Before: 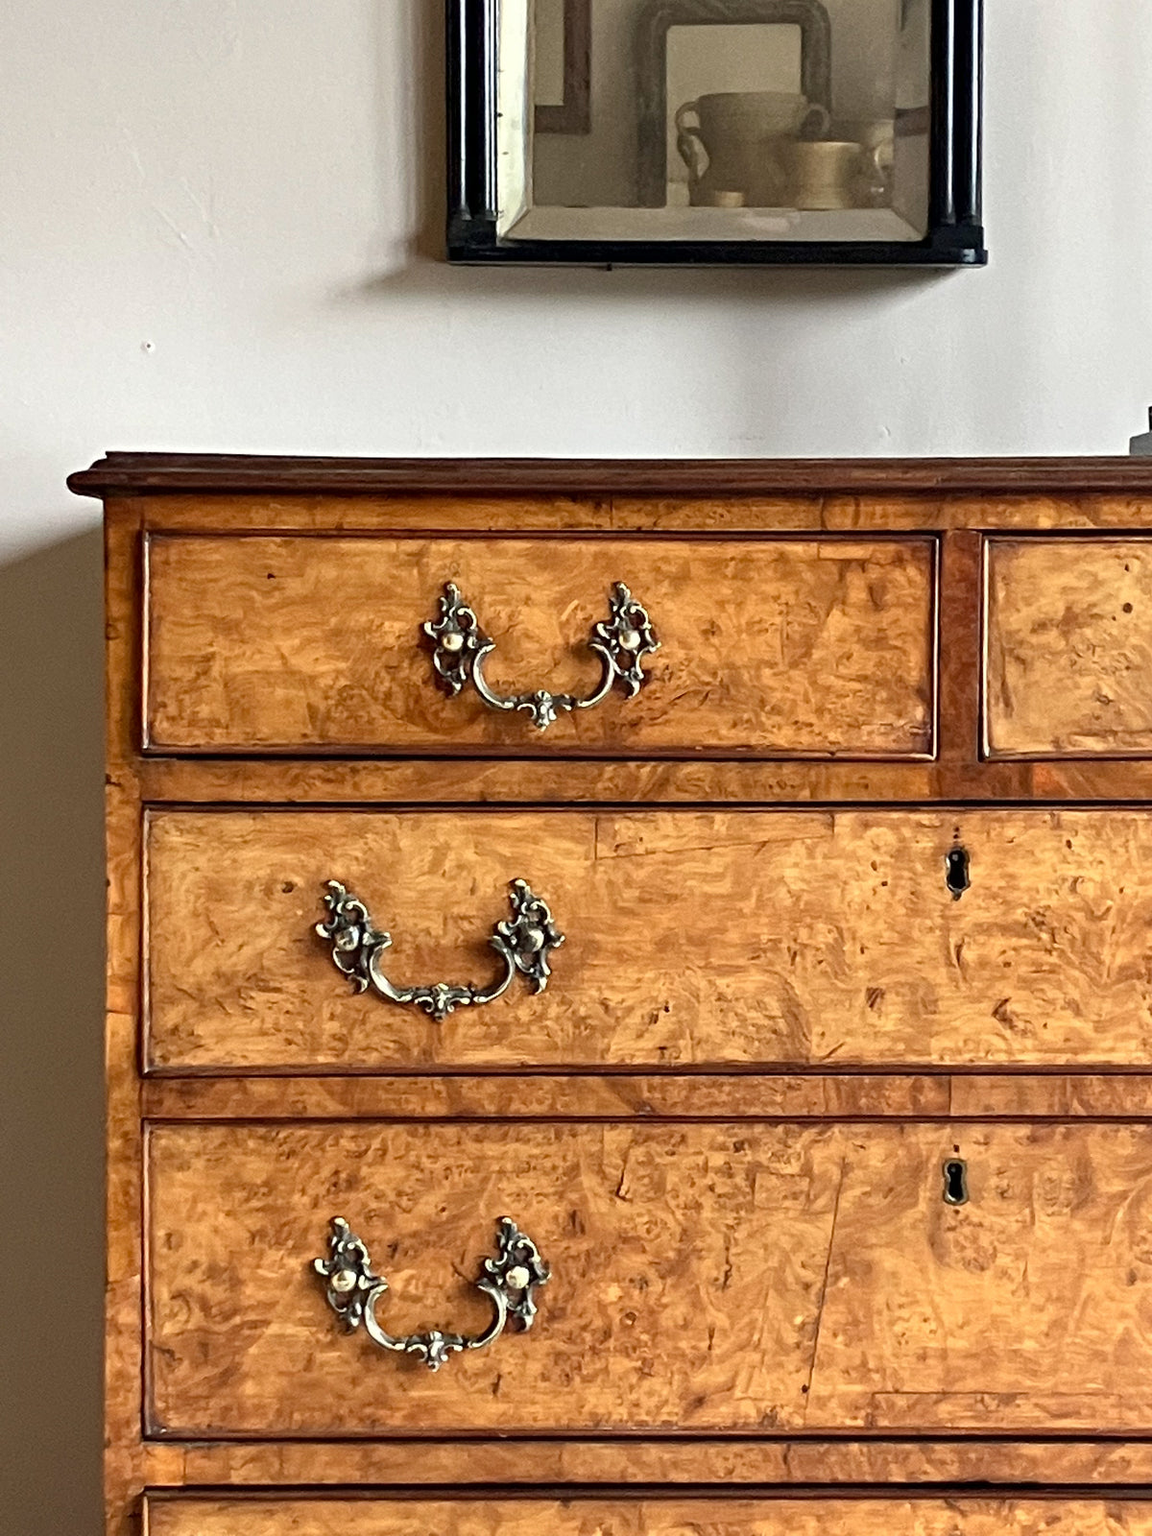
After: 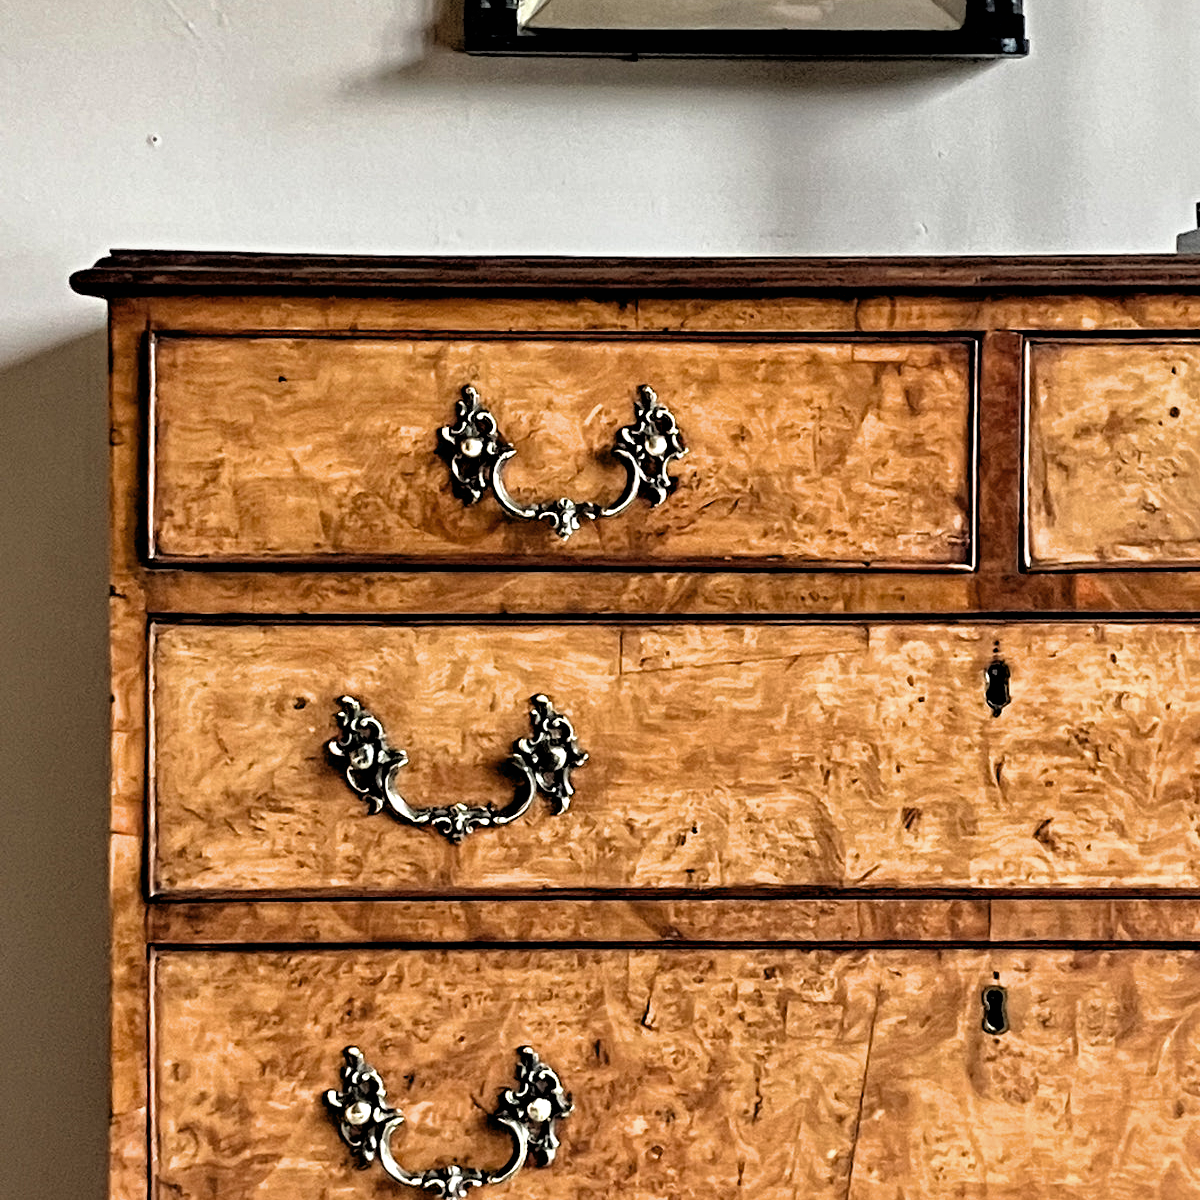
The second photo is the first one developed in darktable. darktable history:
shadows and highlights: on, module defaults
contrast equalizer: y [[0.601, 0.6, 0.598, 0.598, 0.6, 0.601], [0.5 ×6], [0.5 ×6], [0 ×6], [0 ×6]]
crop: top 13.819%, bottom 11.169%
filmic rgb: black relative exposure -4.91 EV, white relative exposure 2.84 EV, hardness 3.7
